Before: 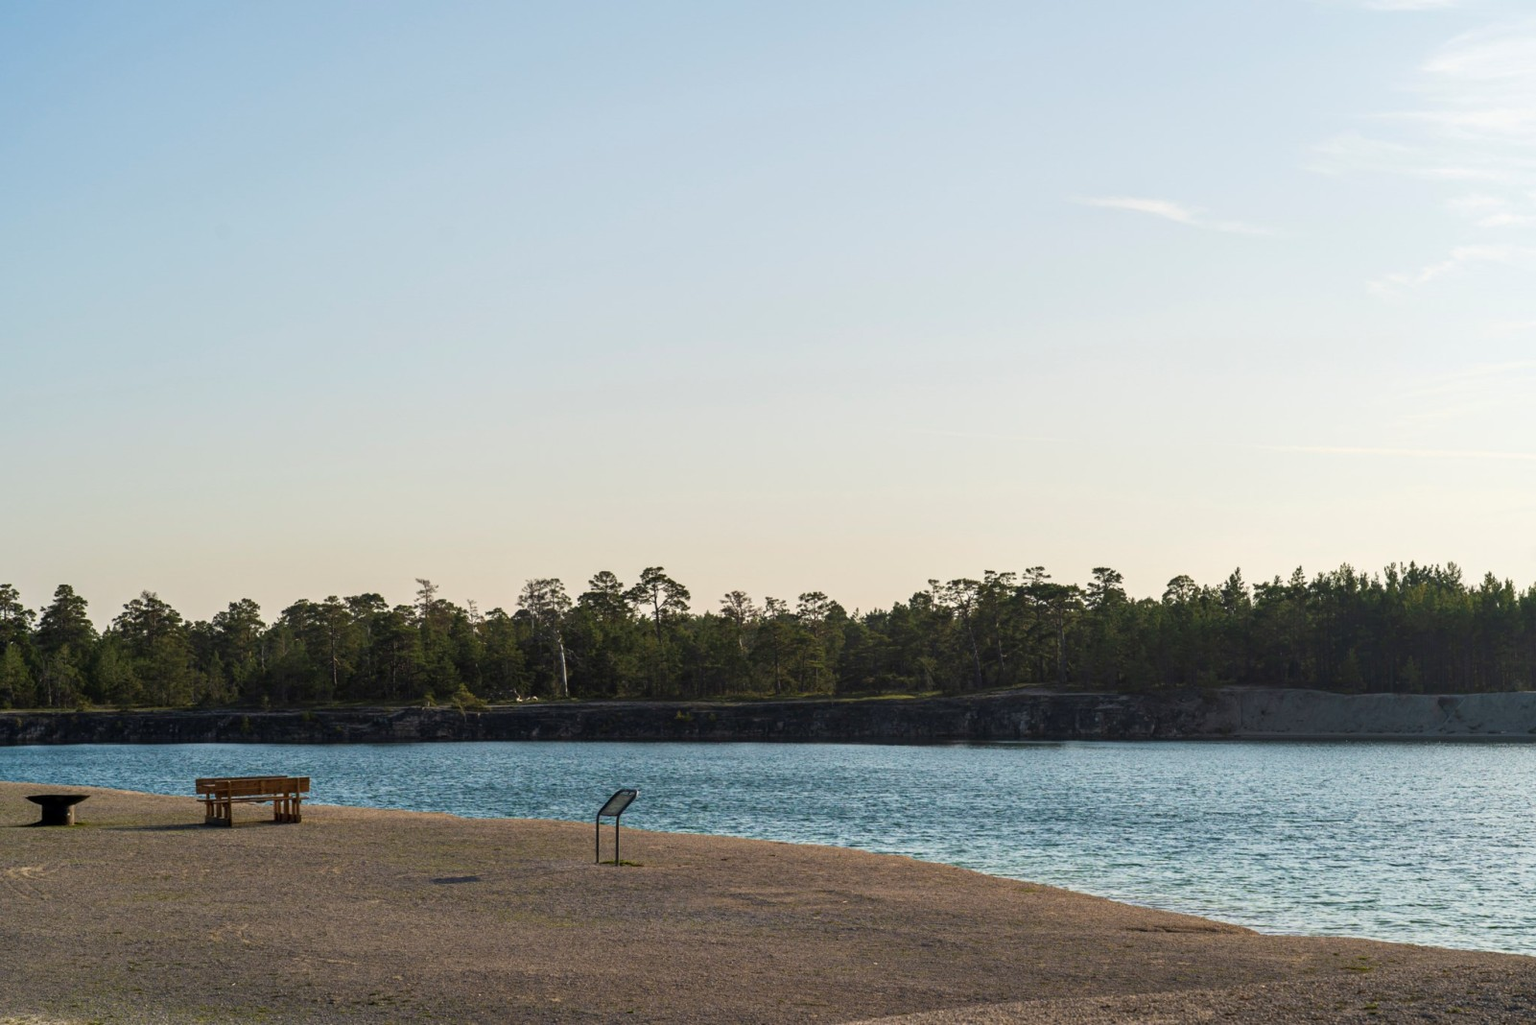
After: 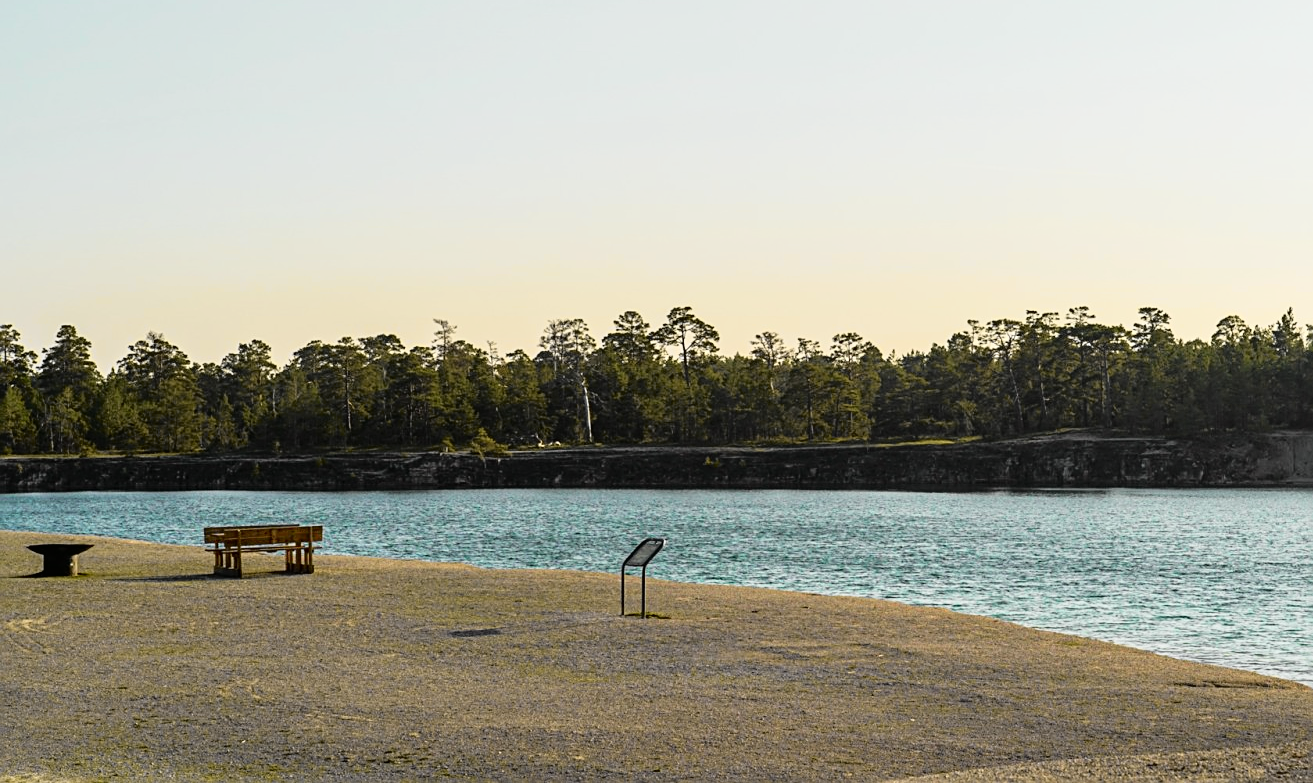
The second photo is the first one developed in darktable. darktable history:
tone curve: curves: ch0 [(0, 0.008) (0.107, 0.091) (0.278, 0.351) (0.457, 0.562) (0.628, 0.738) (0.839, 0.909) (0.998, 0.978)]; ch1 [(0, 0) (0.437, 0.408) (0.474, 0.479) (0.502, 0.5) (0.527, 0.519) (0.561, 0.575) (0.608, 0.665) (0.669, 0.748) (0.859, 0.899) (1, 1)]; ch2 [(0, 0) (0.33, 0.301) (0.421, 0.443) (0.473, 0.498) (0.502, 0.504) (0.522, 0.527) (0.549, 0.583) (0.644, 0.703) (1, 1)], color space Lab, independent channels, preserve colors none
crop: top 26.637%, right 17.959%
sharpen: on, module defaults
